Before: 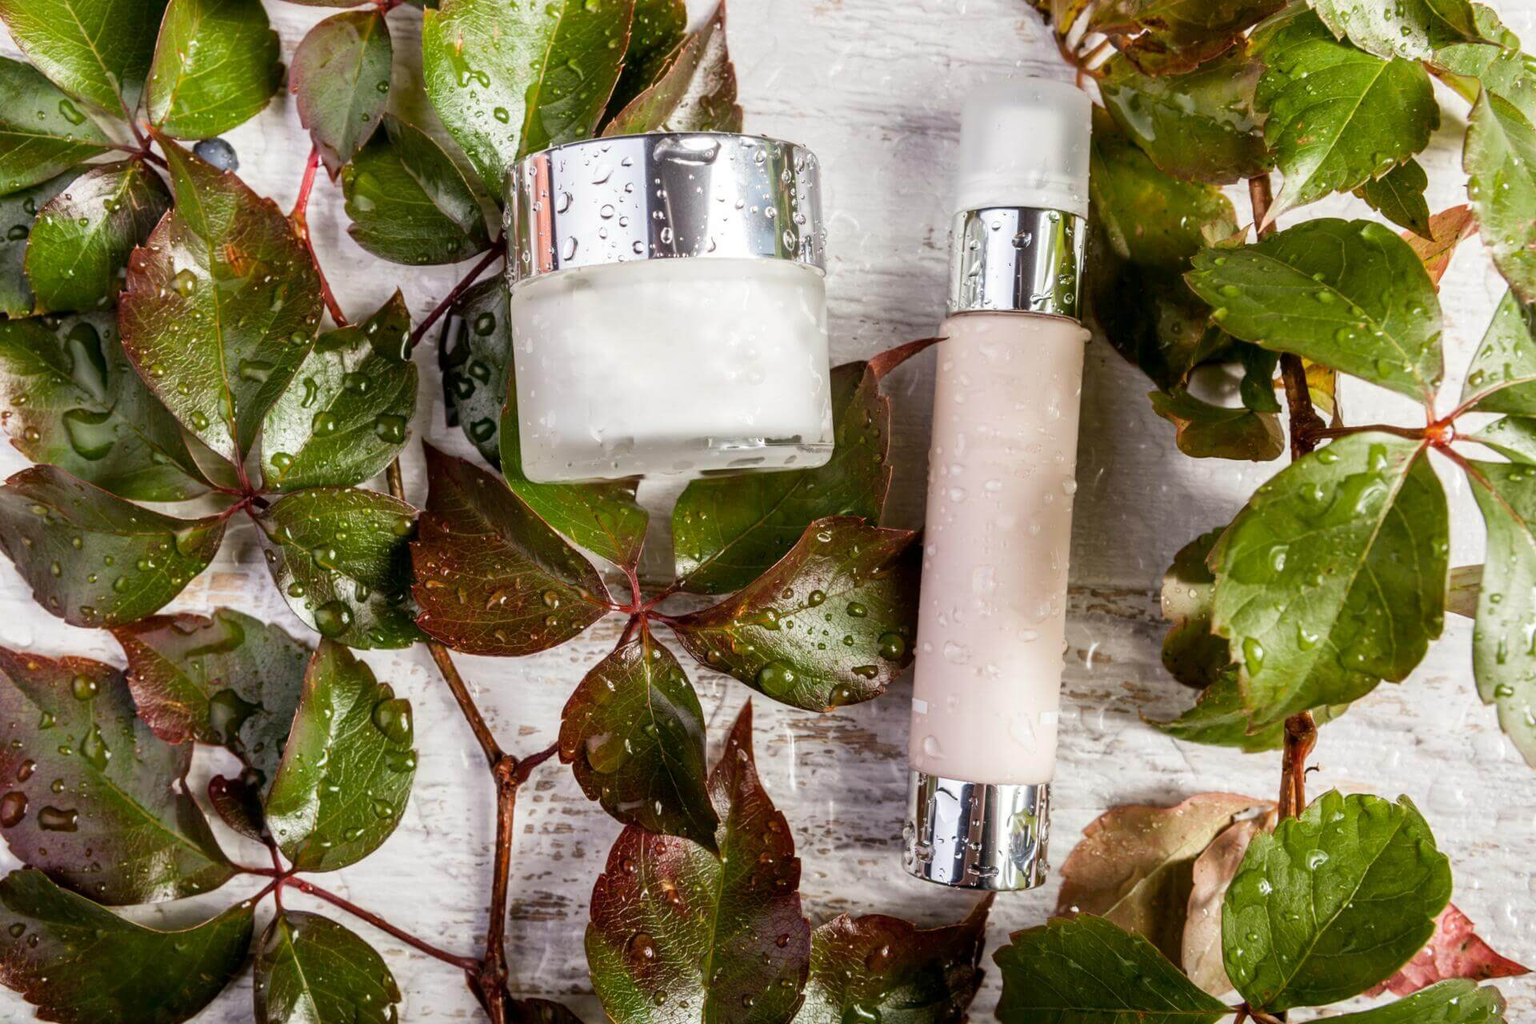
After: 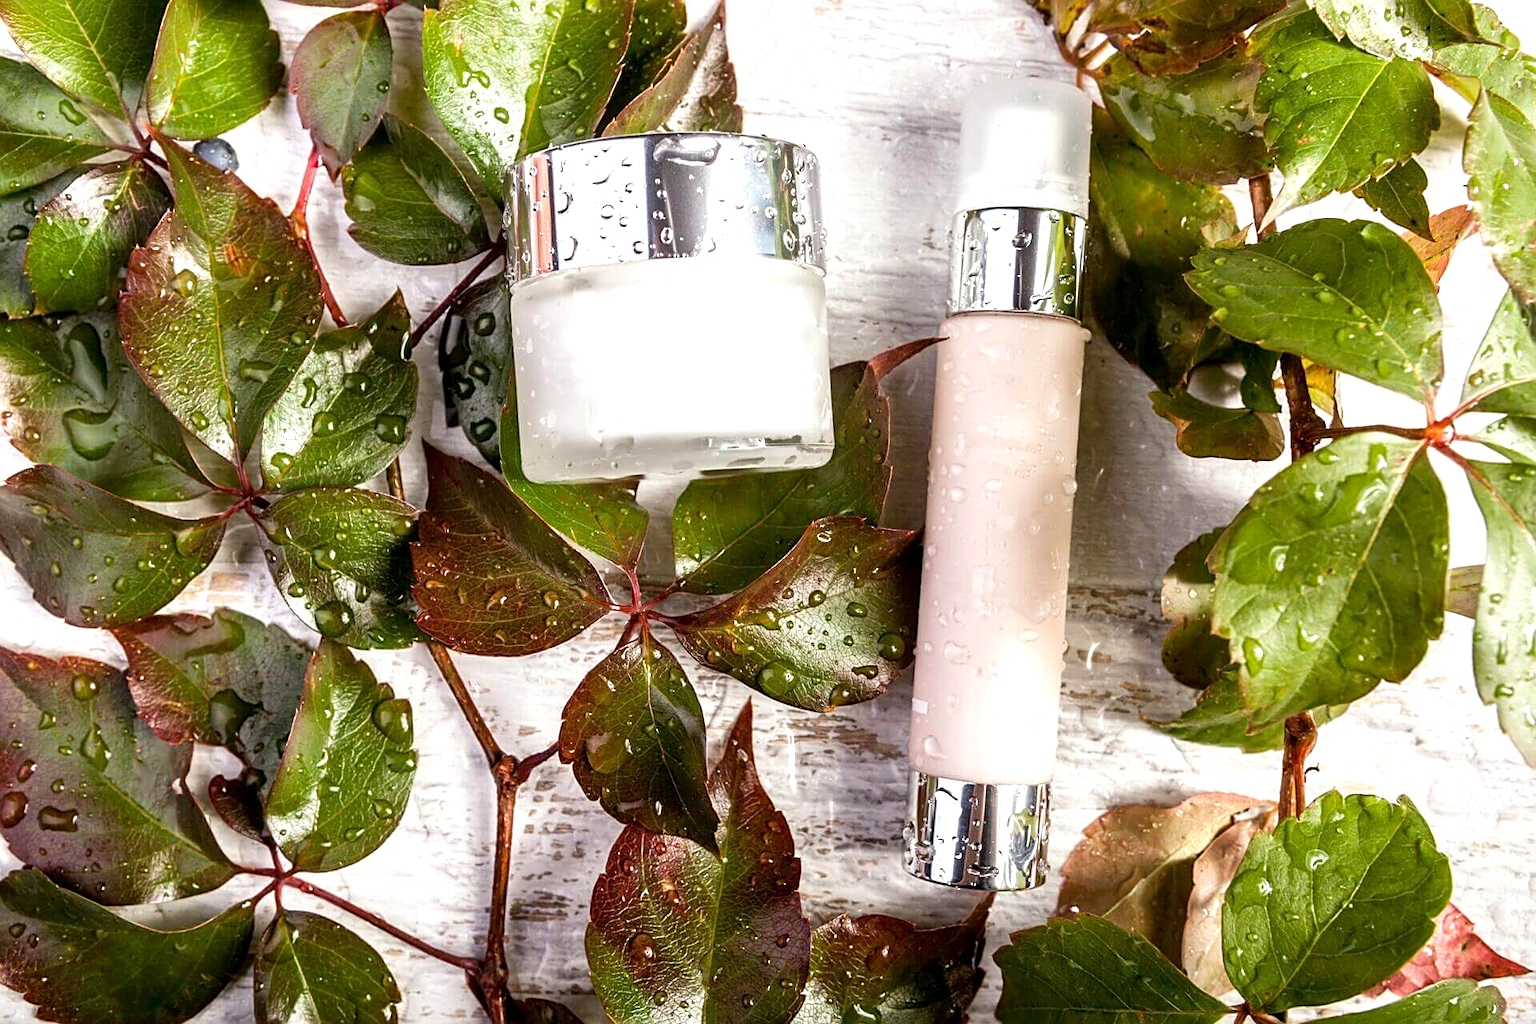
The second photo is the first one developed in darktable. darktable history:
exposure: black level correction 0.001, exposure 0.499 EV, compensate highlight preservation false
sharpen: on, module defaults
tone equalizer: edges refinement/feathering 500, mask exposure compensation -1.57 EV, preserve details no
